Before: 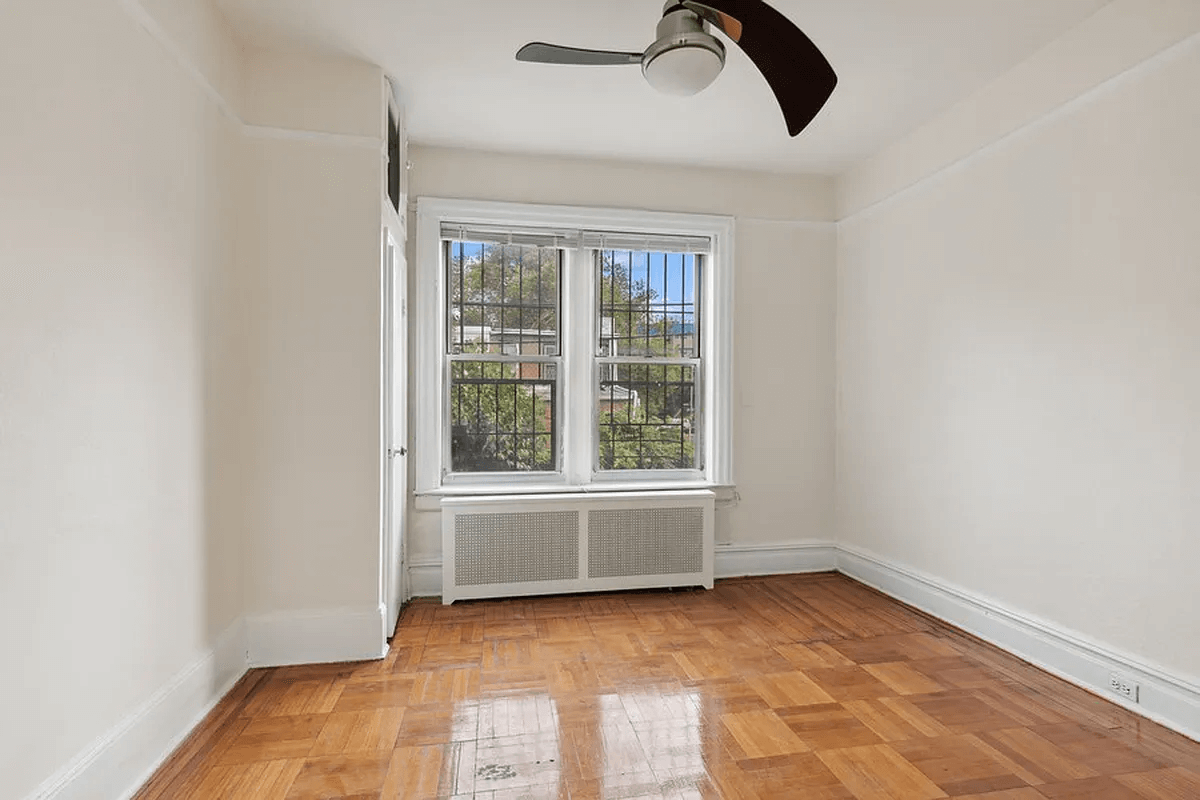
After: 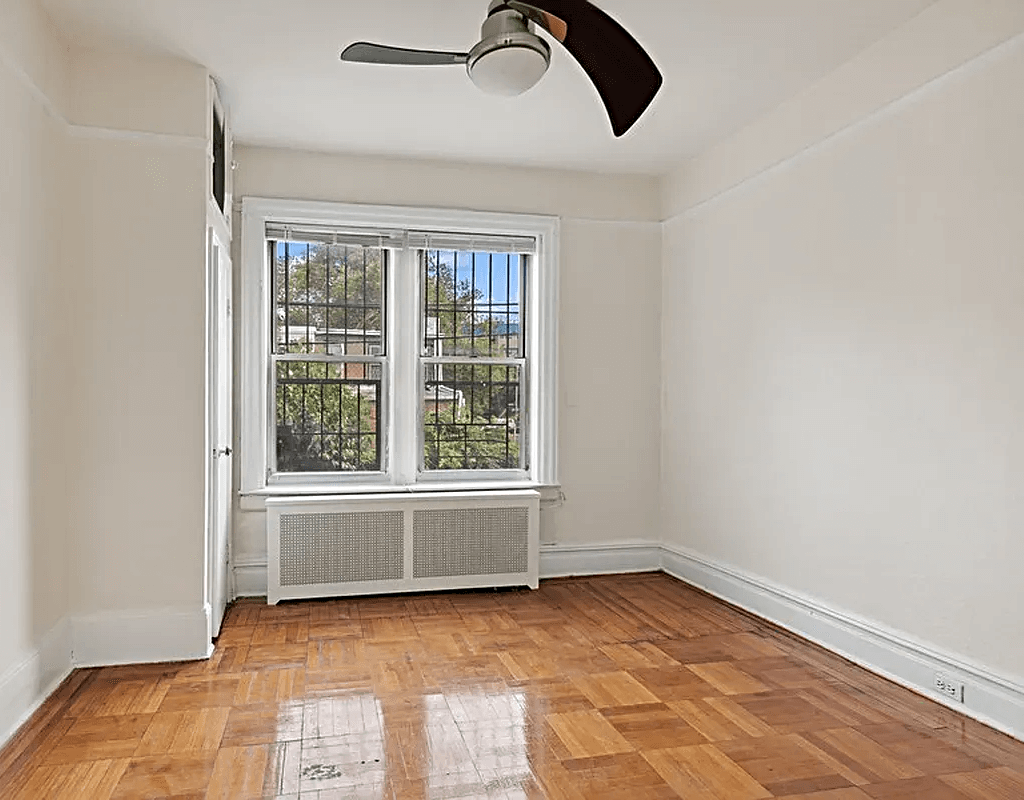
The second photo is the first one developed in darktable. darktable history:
crop and rotate: left 14.655%
sharpen: radius 3.948
